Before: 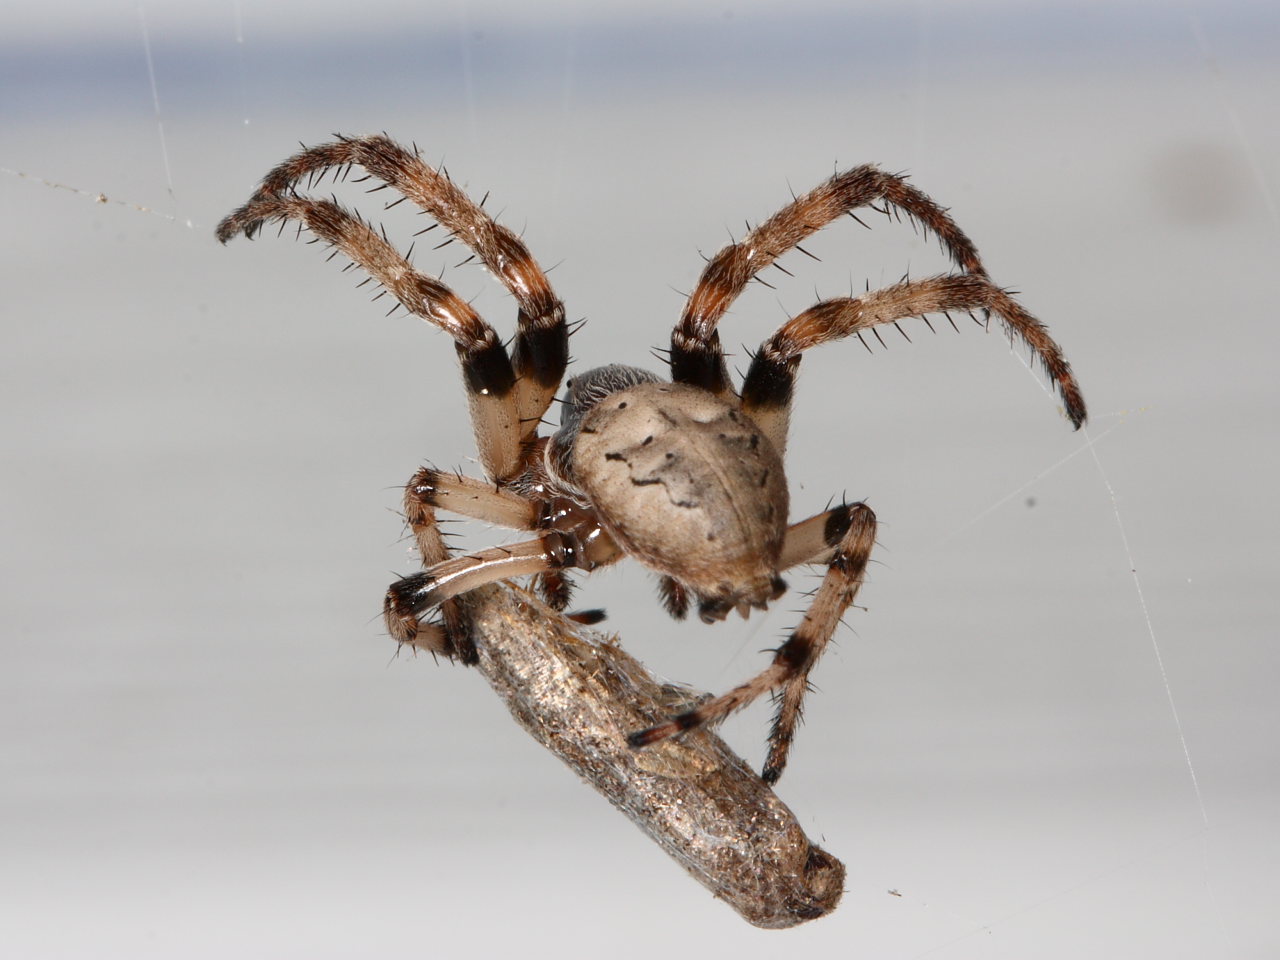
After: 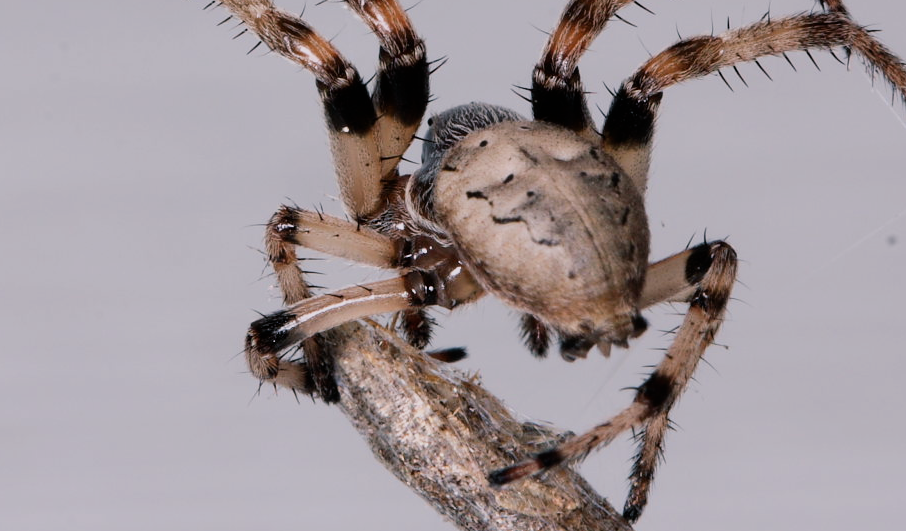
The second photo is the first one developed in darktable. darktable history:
color balance rgb: shadows lift › chroma 2.018%, shadows lift › hue 215.94°, highlights gain › chroma 3.815%, highlights gain › hue 59.31°, perceptual saturation grading › global saturation -0.169%, global vibrance 10.969%
color calibration: gray › normalize channels true, illuminant custom, x 0.371, y 0.383, temperature 4281.94 K, gamut compression 0.018
crop: left 10.91%, top 27.387%, right 18.253%, bottom 17.249%
filmic rgb: black relative exposure -7.65 EV, white relative exposure 3.99 EV, hardness 4.01, contrast 1.097, highlights saturation mix -29.57%
